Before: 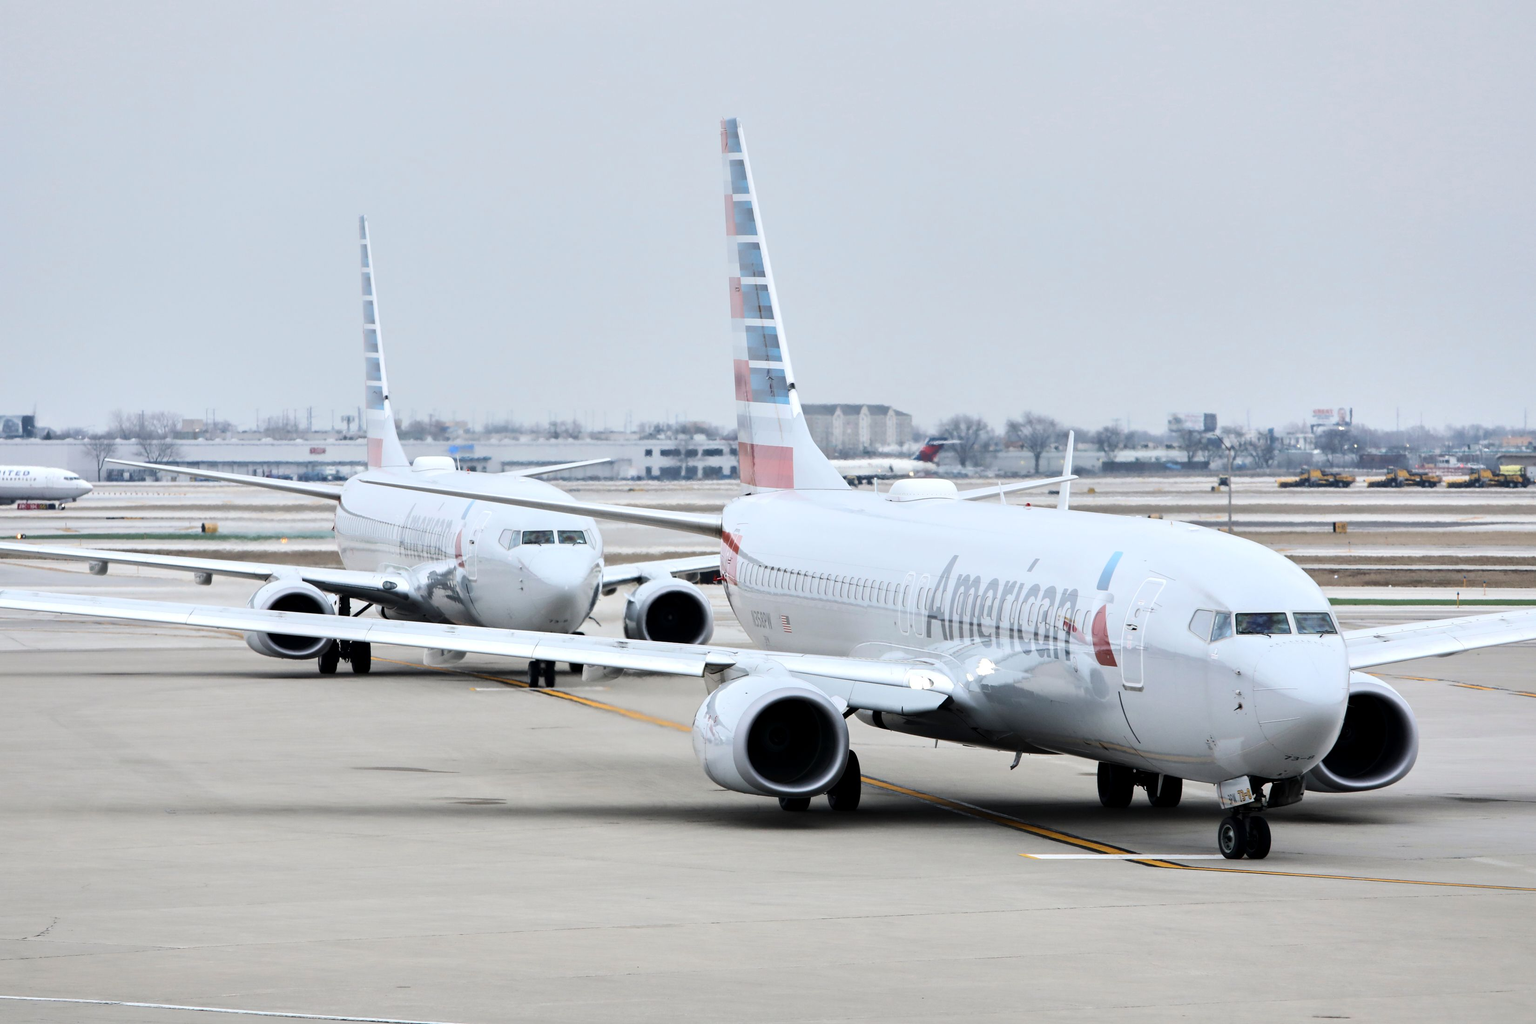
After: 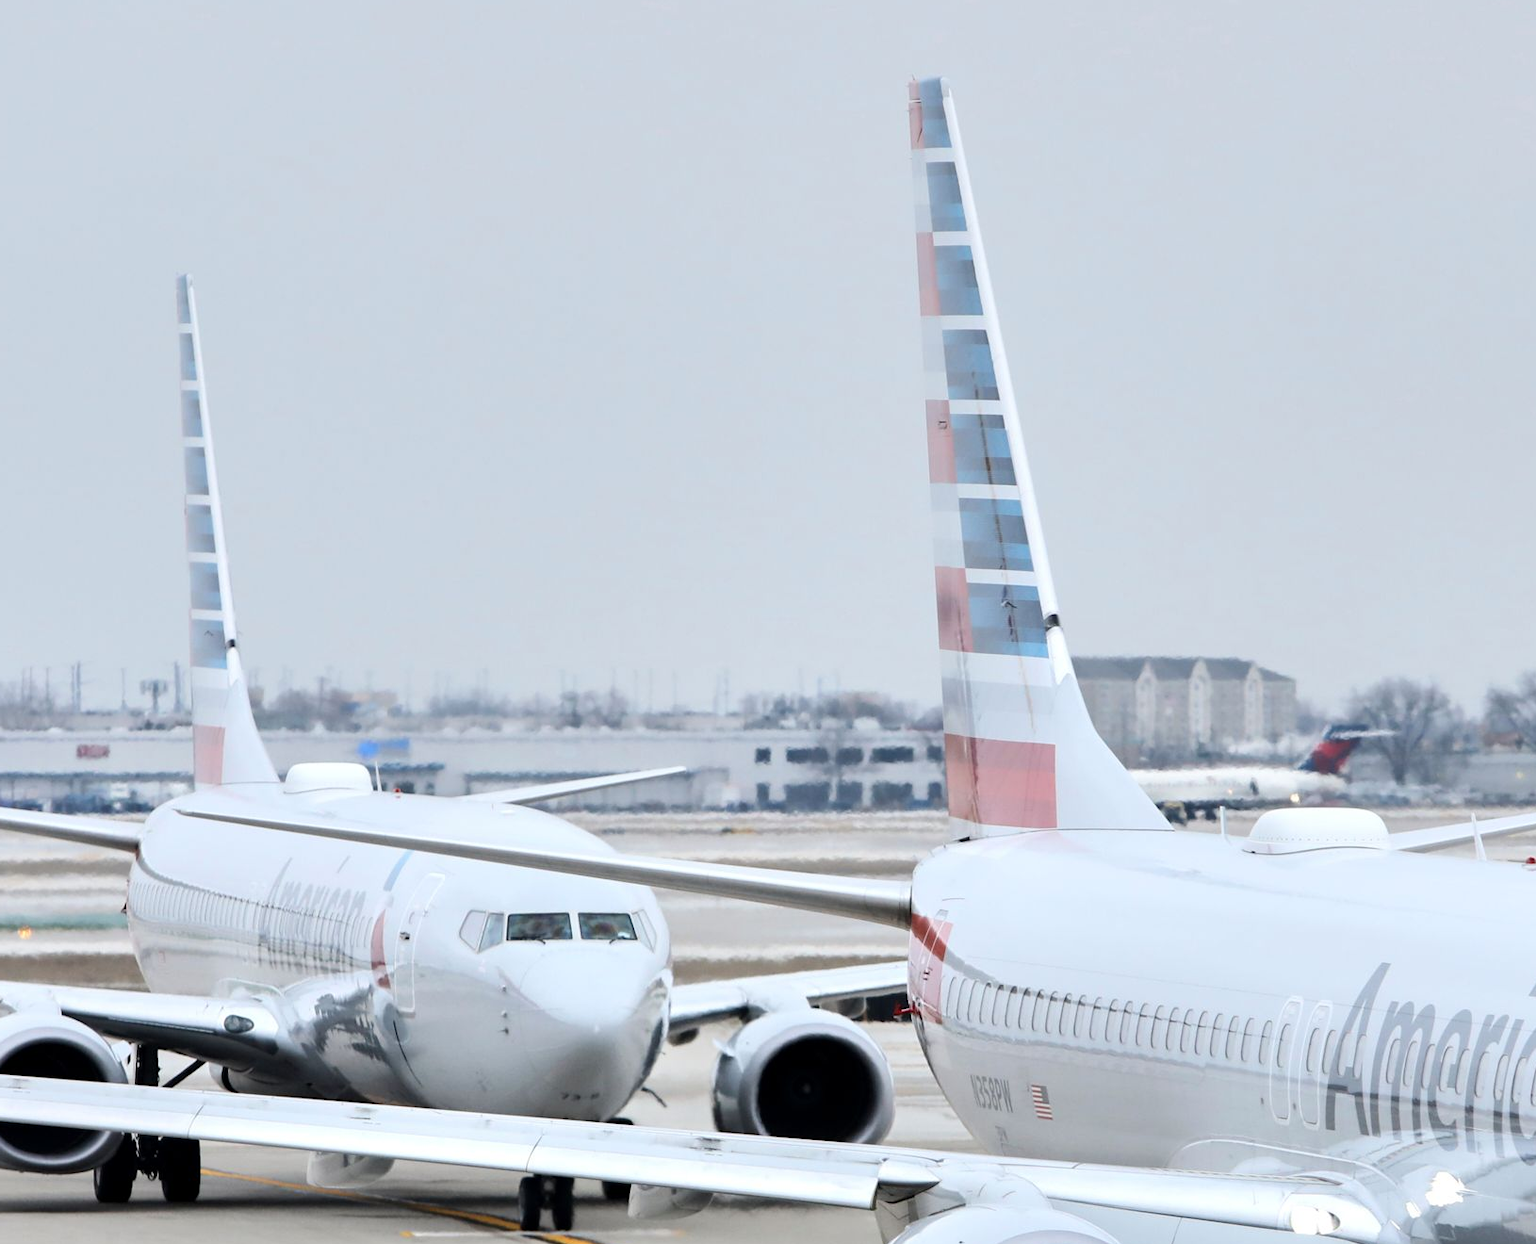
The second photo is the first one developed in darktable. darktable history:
crop: left 17.725%, top 7.785%, right 32.871%, bottom 32.131%
